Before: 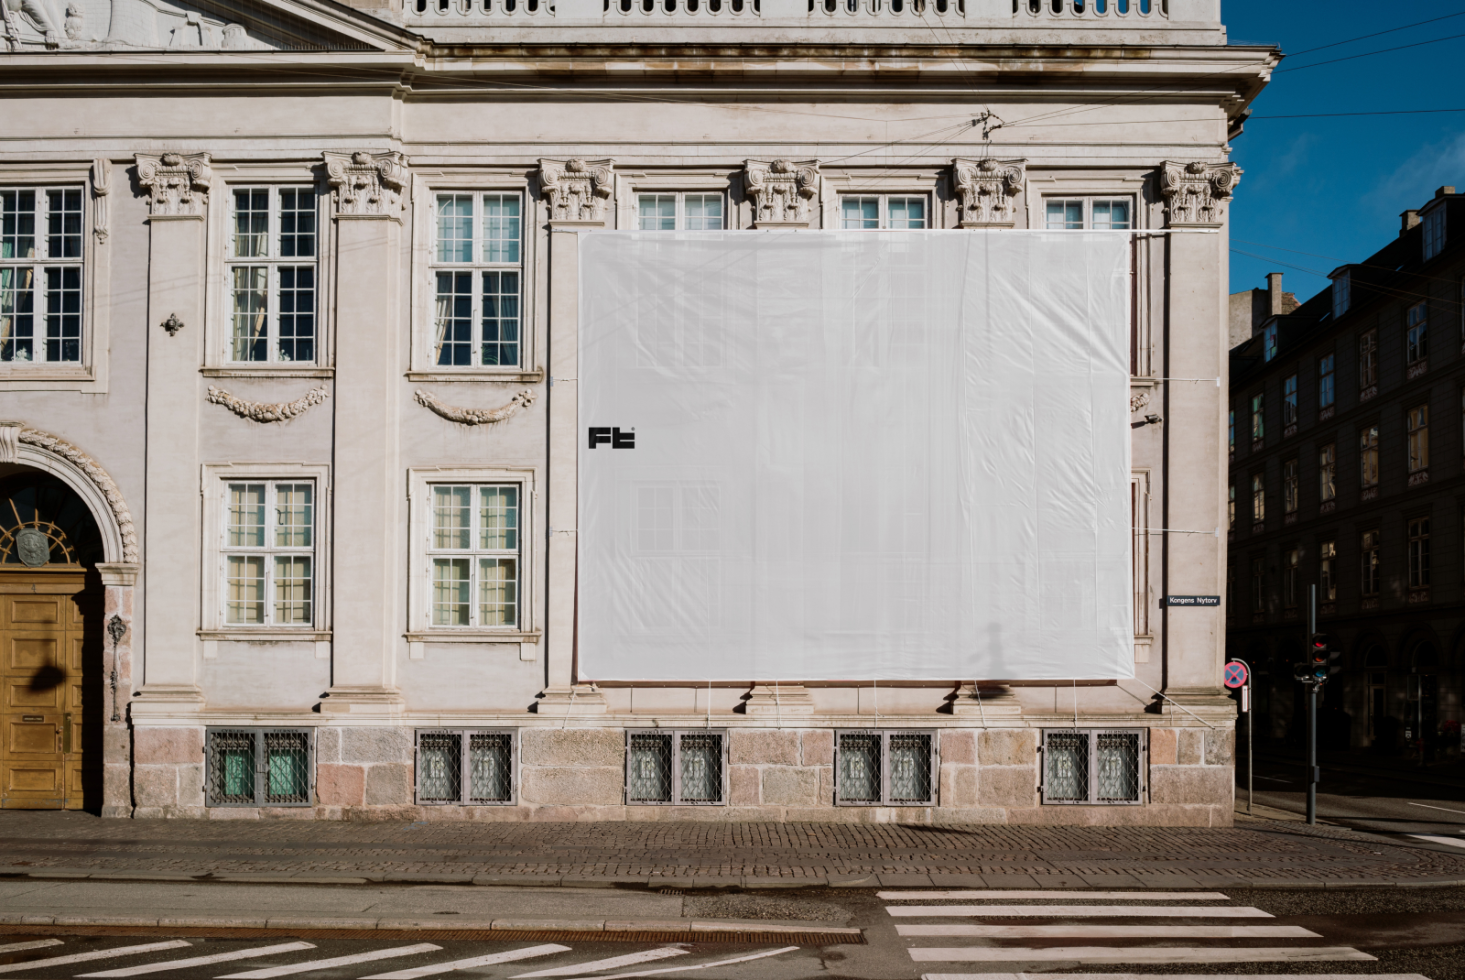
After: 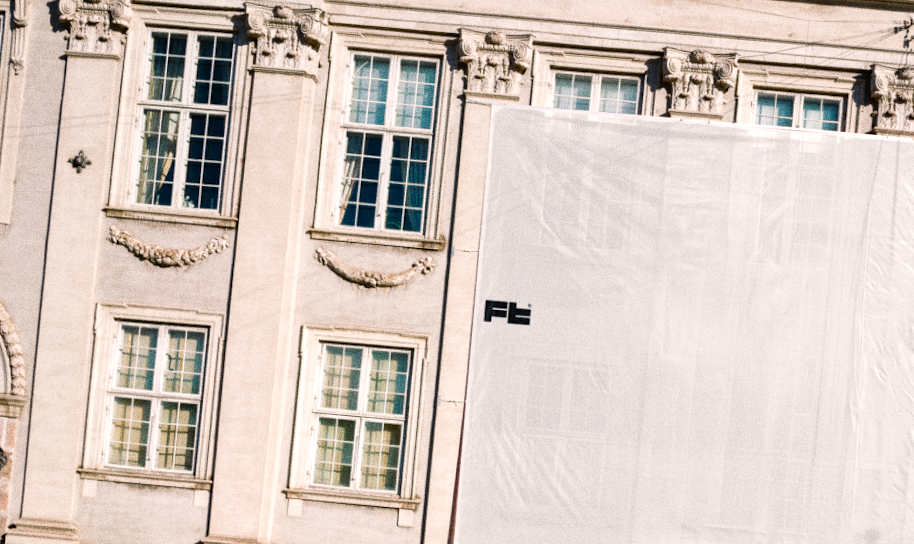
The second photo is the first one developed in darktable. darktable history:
crop and rotate: angle -4.99°, left 2.122%, top 6.945%, right 27.566%, bottom 30.519%
grain: coarseness 0.09 ISO, strength 40%
color balance rgb: shadows lift › chroma 4.21%, shadows lift › hue 252.22°, highlights gain › chroma 1.36%, highlights gain › hue 50.24°, perceptual saturation grading › mid-tones 6.33%, perceptual saturation grading › shadows 72.44%, perceptual brilliance grading › highlights 11.59%, contrast 5.05%
